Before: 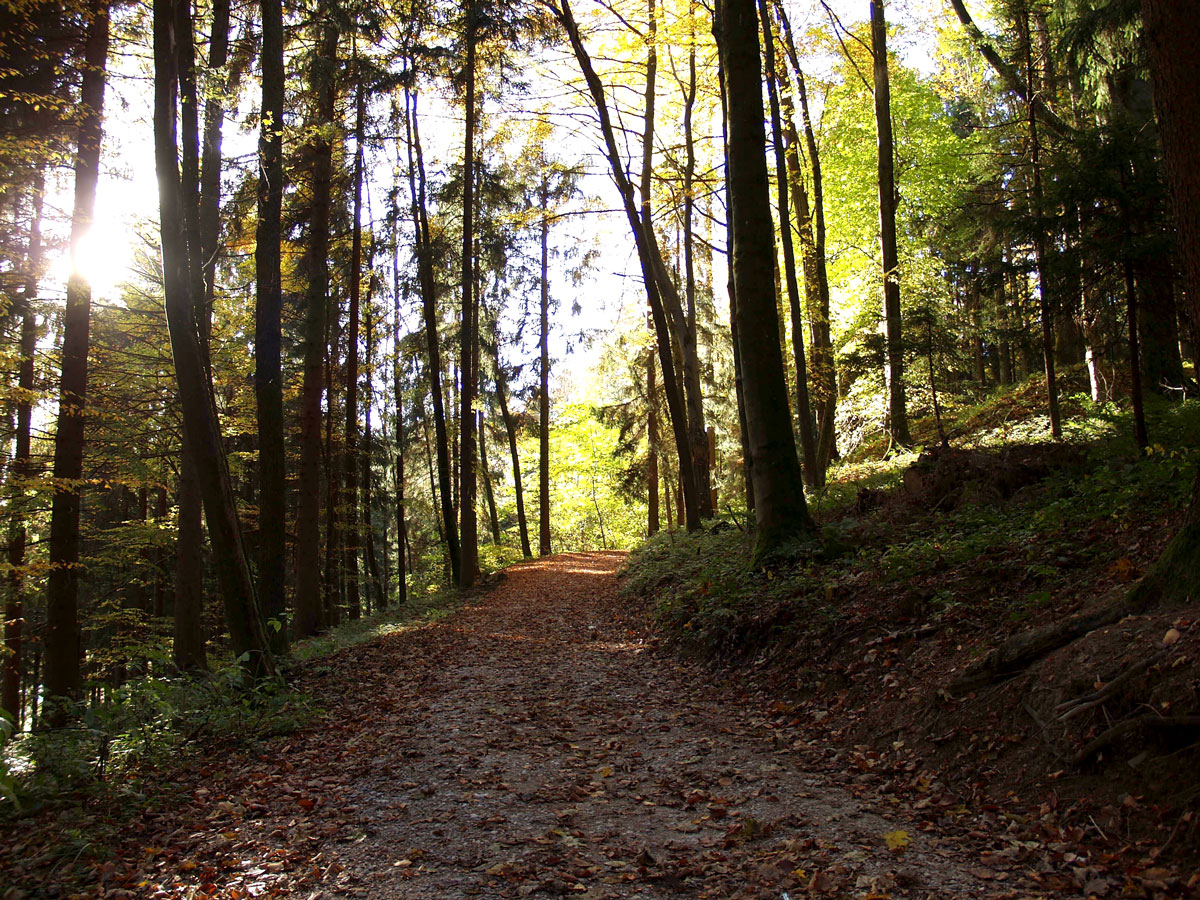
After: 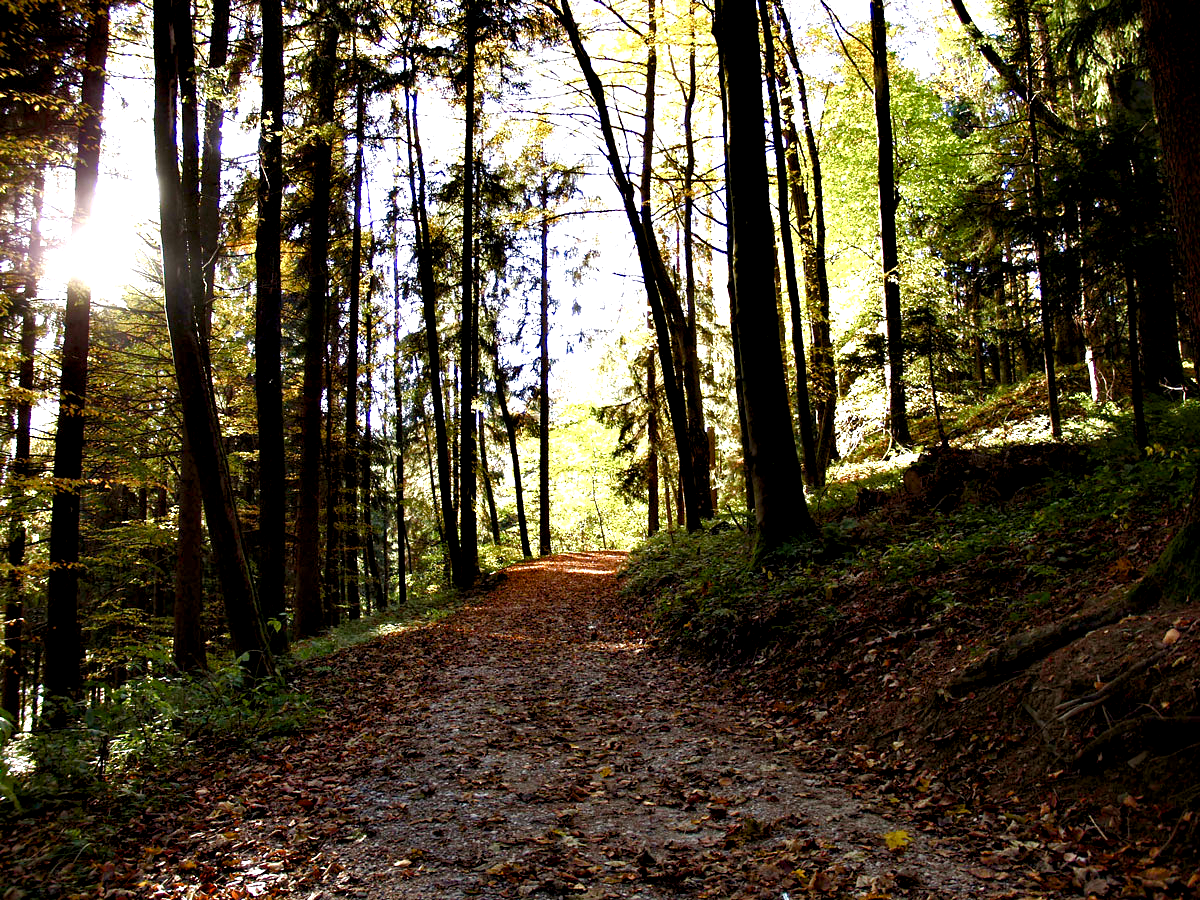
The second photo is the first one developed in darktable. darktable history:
color balance rgb: perceptual saturation grading › global saturation 14.251%, perceptual saturation grading › highlights -30.018%, perceptual saturation grading › shadows 50.737%
local contrast: highlights 107%, shadows 103%, detail 119%, midtone range 0.2
contrast equalizer: octaves 7, y [[0.6 ×6], [0.55 ×6], [0 ×6], [0 ×6], [0 ×6]]
